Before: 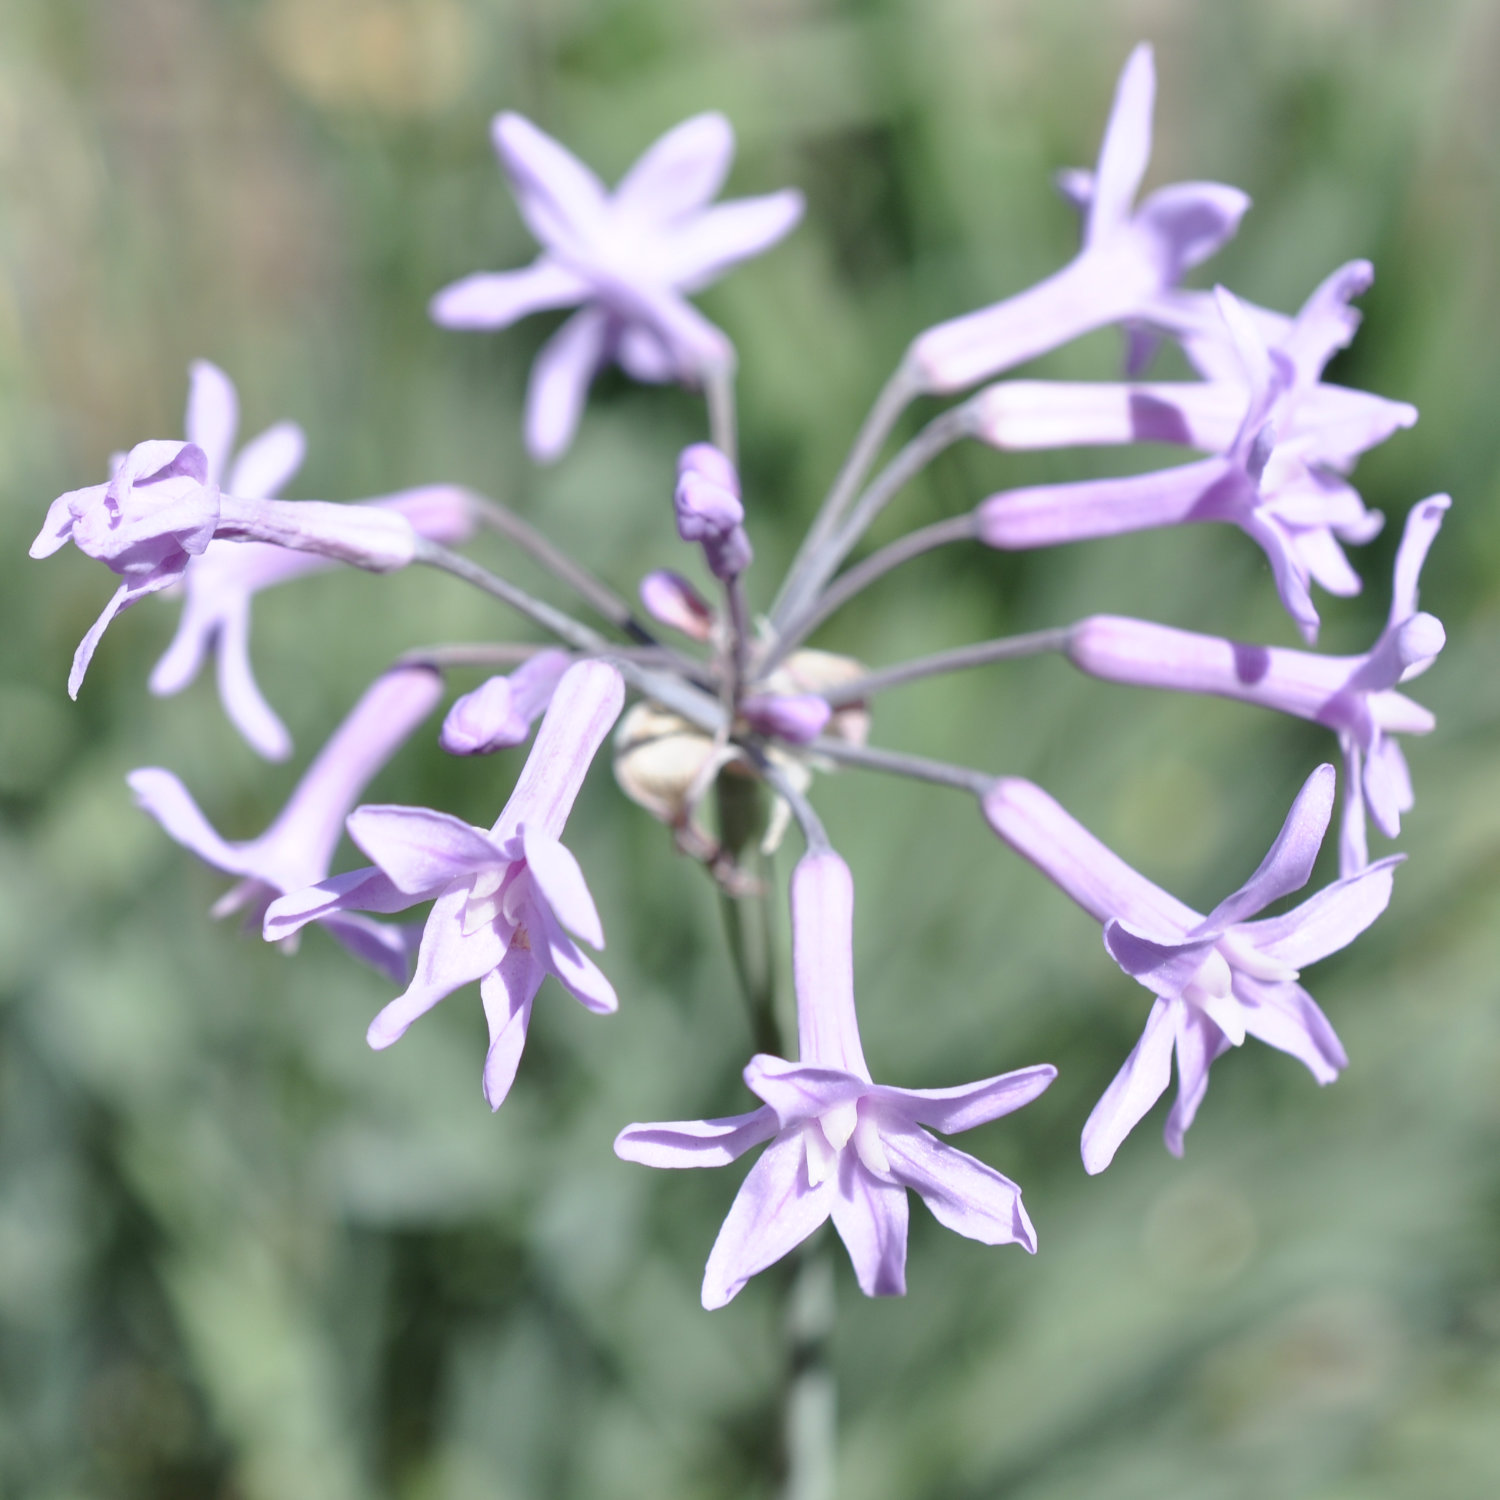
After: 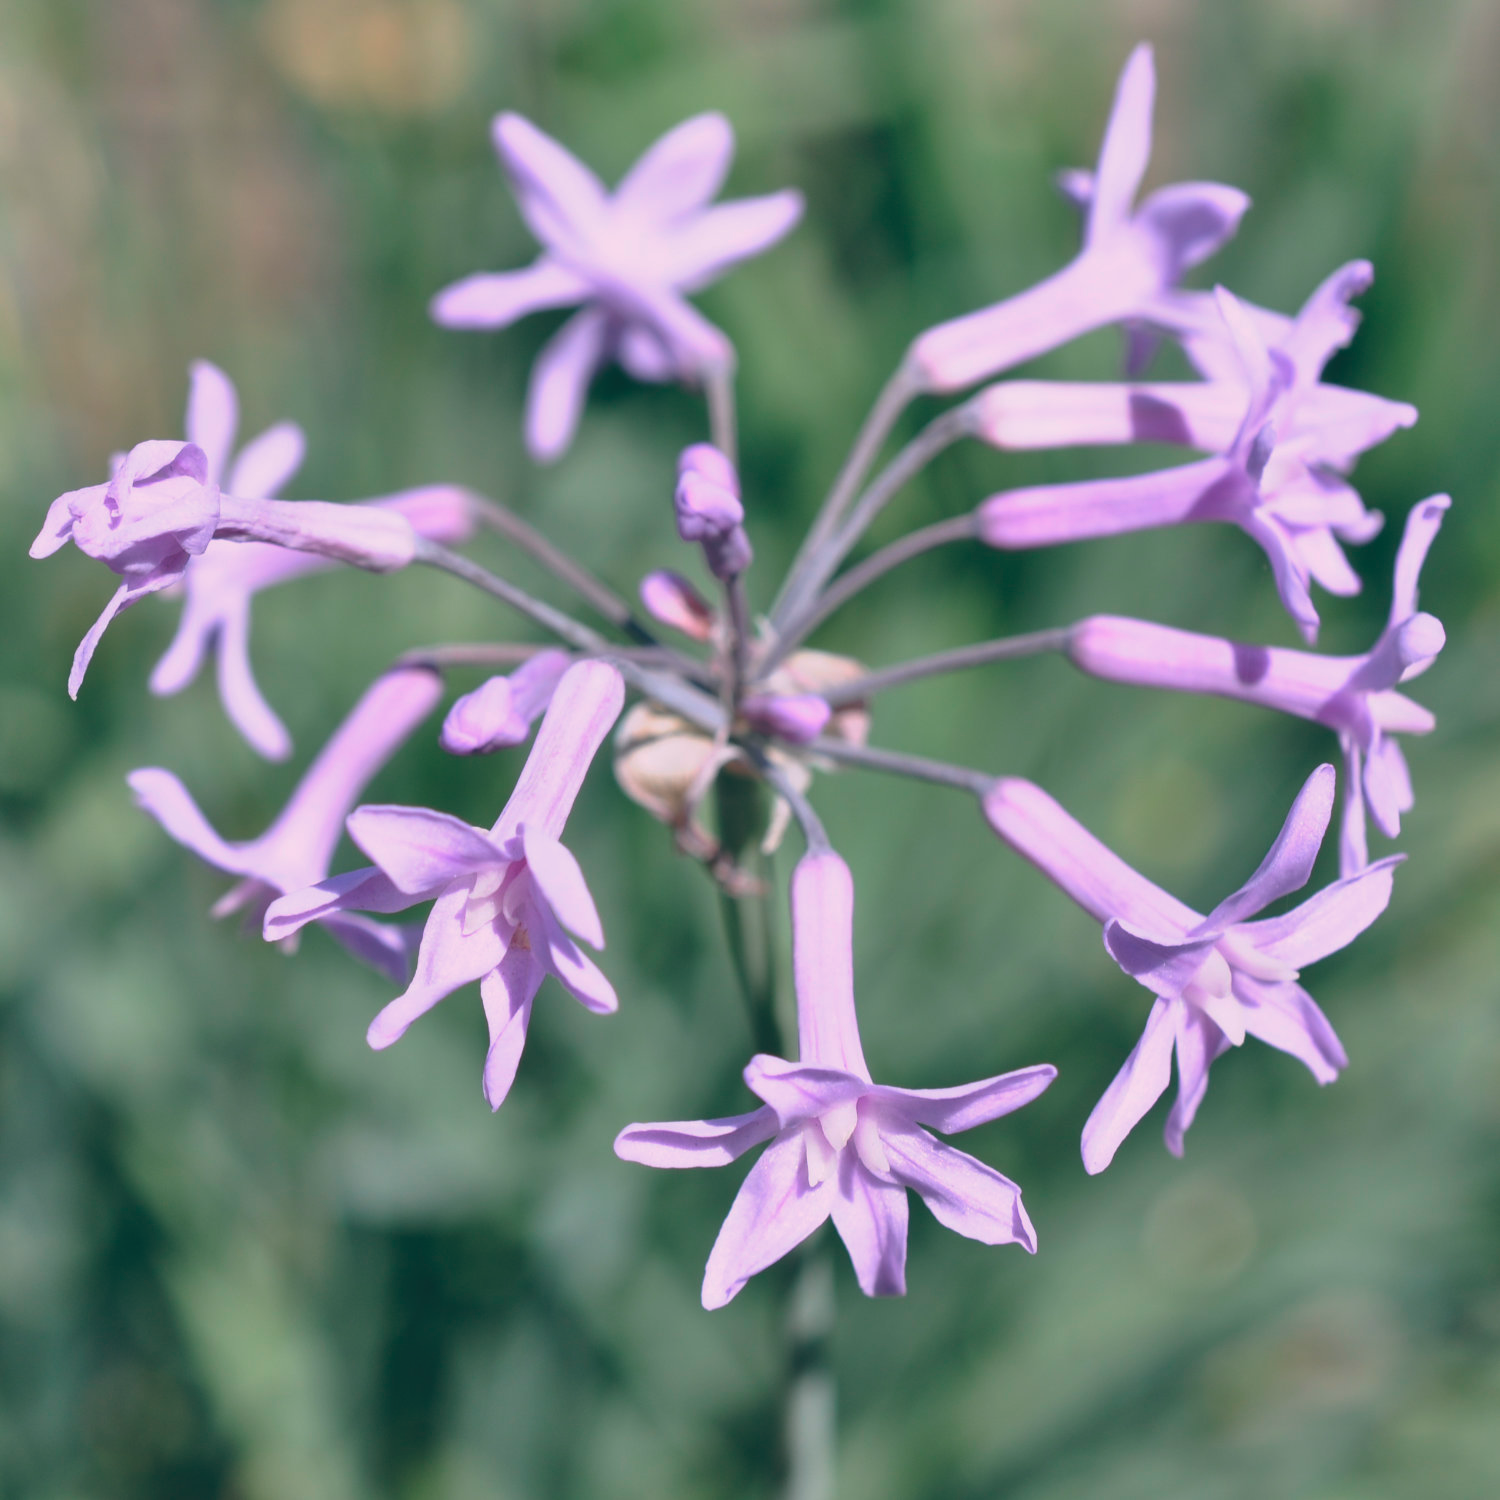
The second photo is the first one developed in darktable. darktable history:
contrast brightness saturation: contrast -0.15, brightness 0.05, saturation -0.12
color balance: lift [1.016, 0.983, 1, 1.017], gamma [0.78, 1.018, 1.043, 0.957], gain [0.786, 1.063, 0.937, 1.017], input saturation 118.26%, contrast 13.43%, contrast fulcrum 21.62%, output saturation 82.76%
